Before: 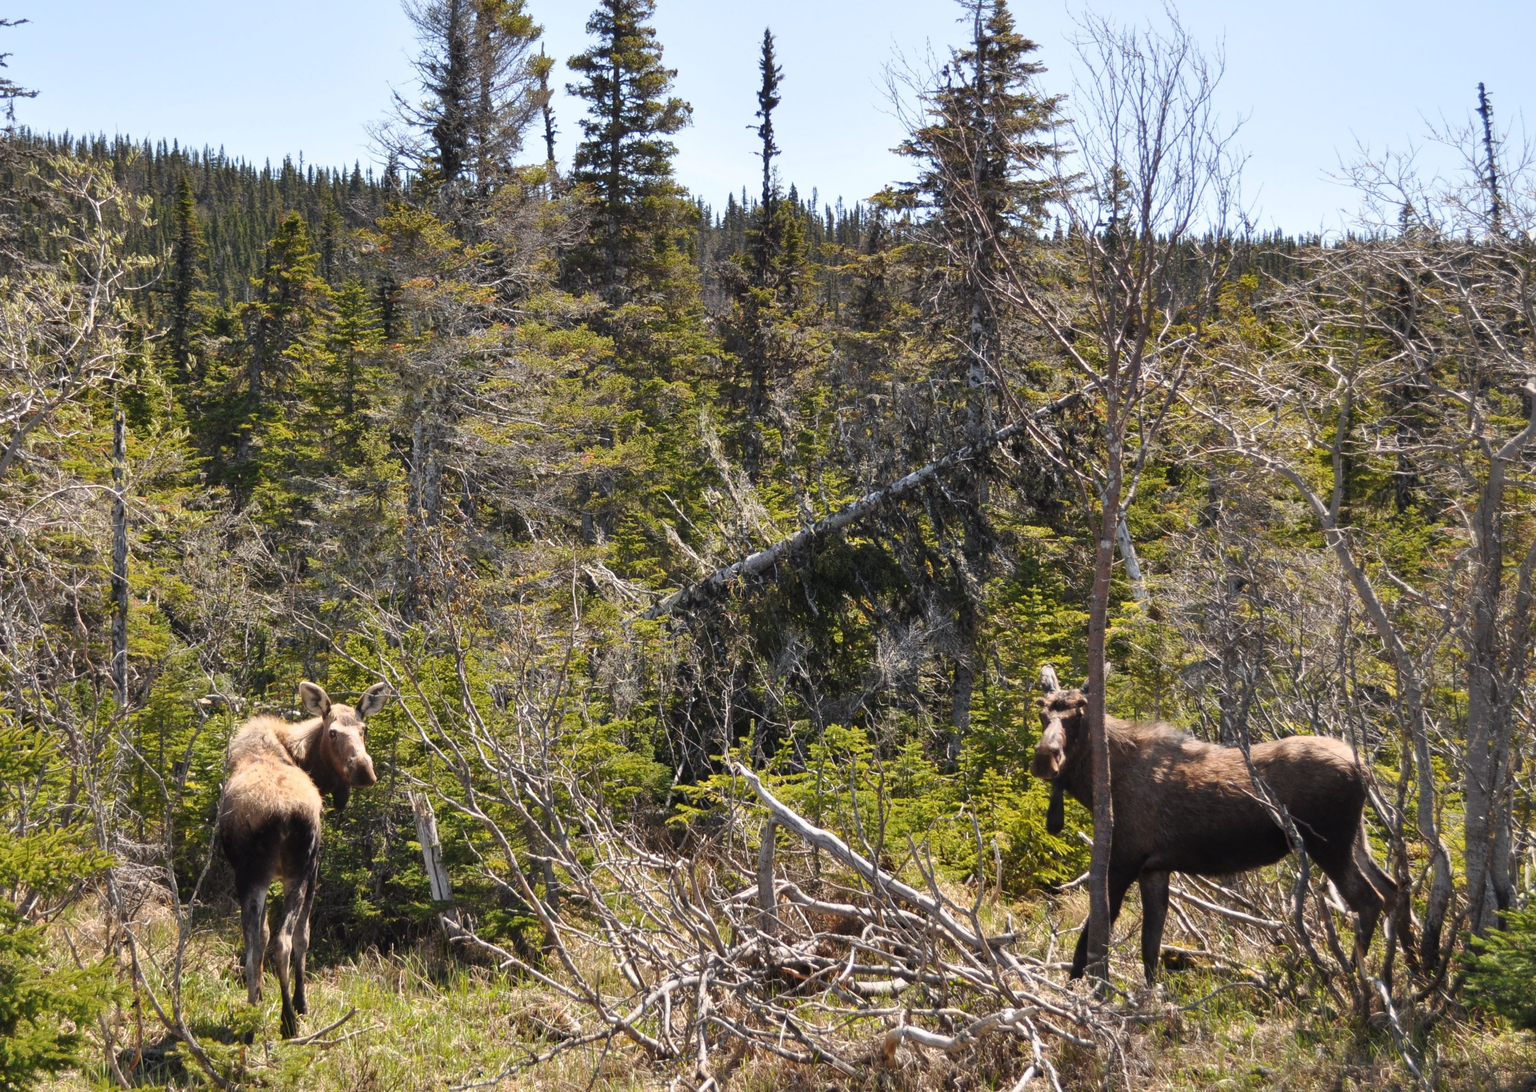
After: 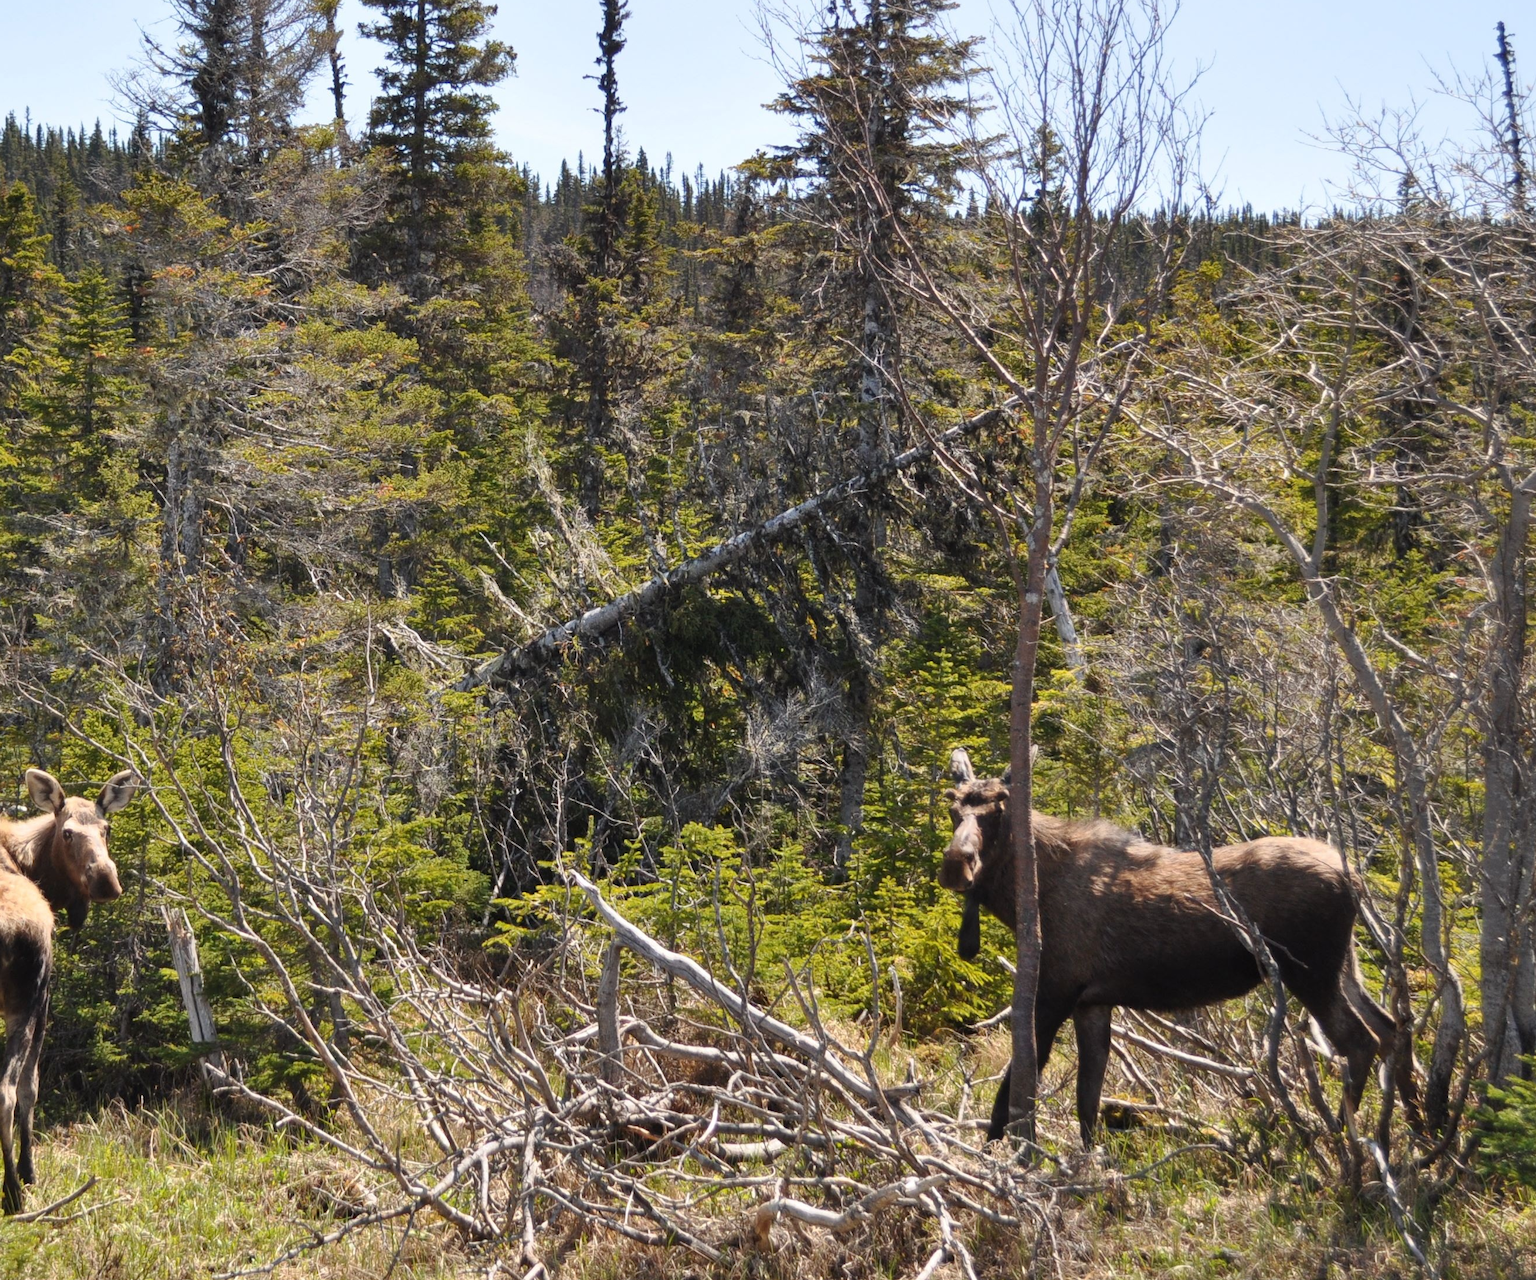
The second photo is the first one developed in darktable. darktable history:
crop and rotate: left 18.181%, top 5.996%, right 1.693%
